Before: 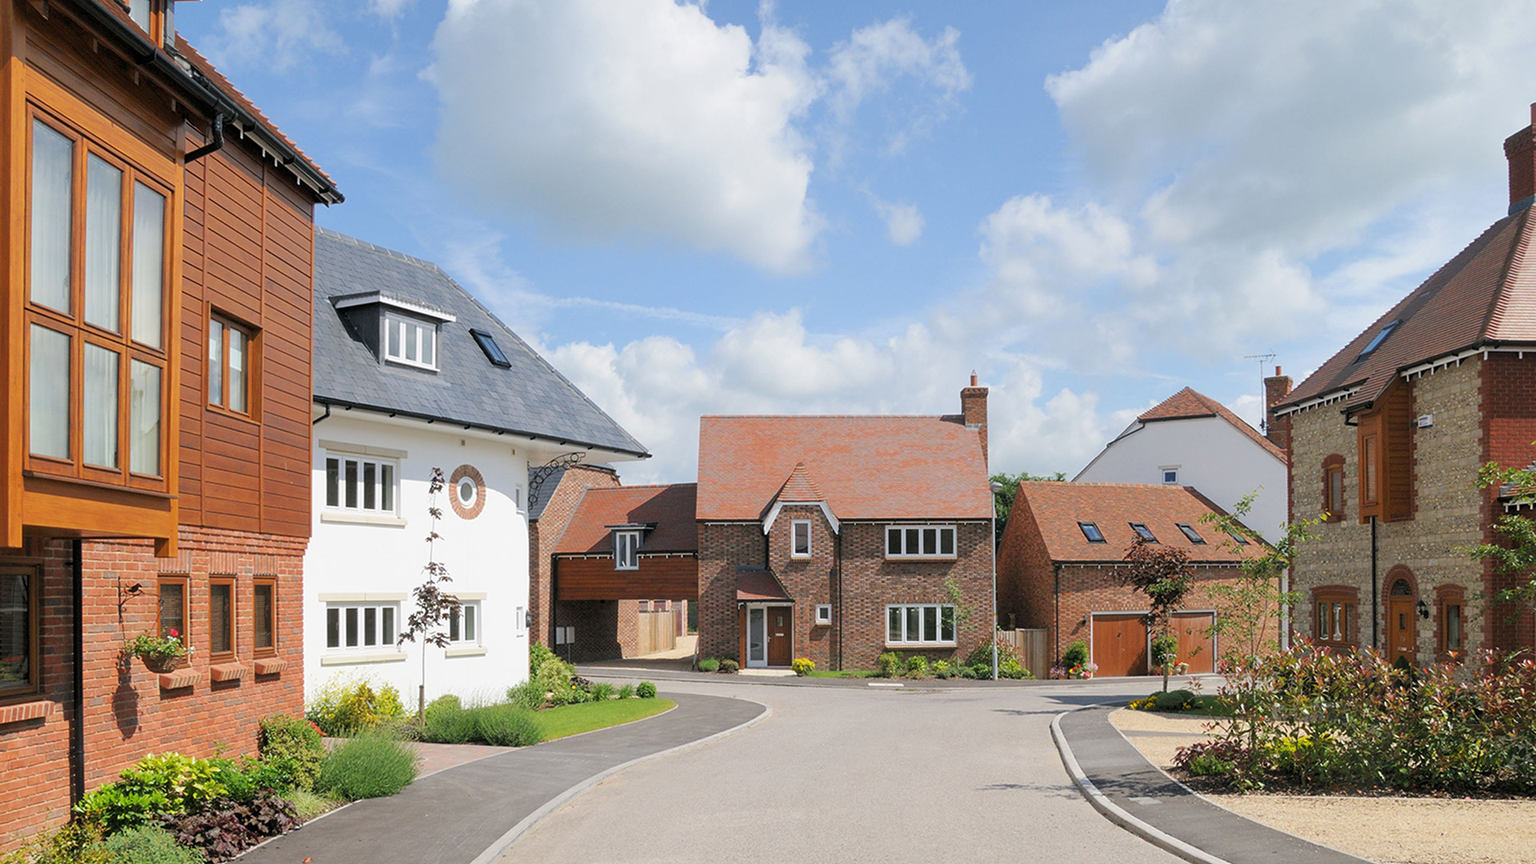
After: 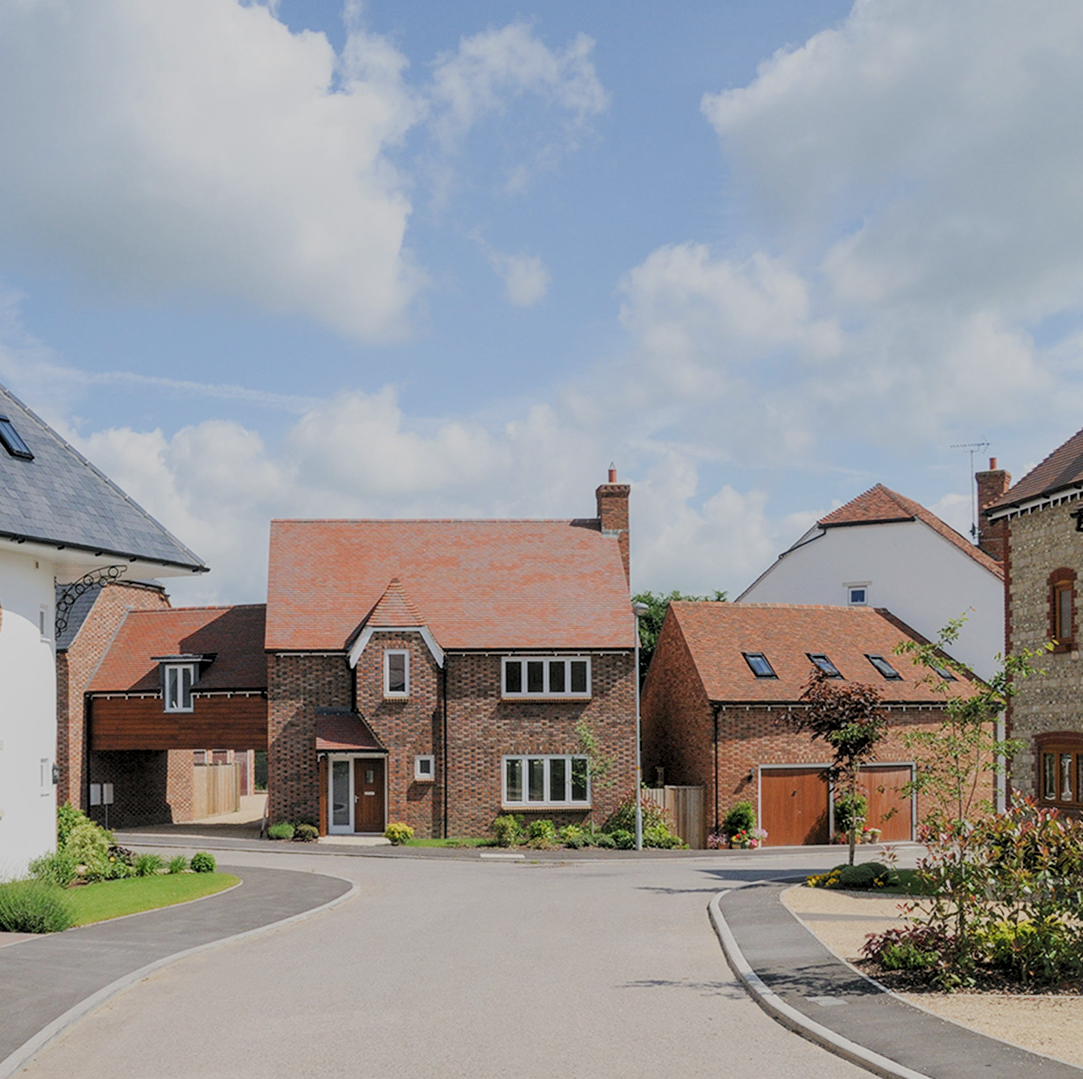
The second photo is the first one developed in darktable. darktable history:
local contrast: on, module defaults
crop: left 31.533%, top 0.019%, right 12.009%
filmic rgb: black relative exposure -7.65 EV, white relative exposure 4.56 EV, hardness 3.61, color science v5 (2021), contrast in shadows safe, contrast in highlights safe
